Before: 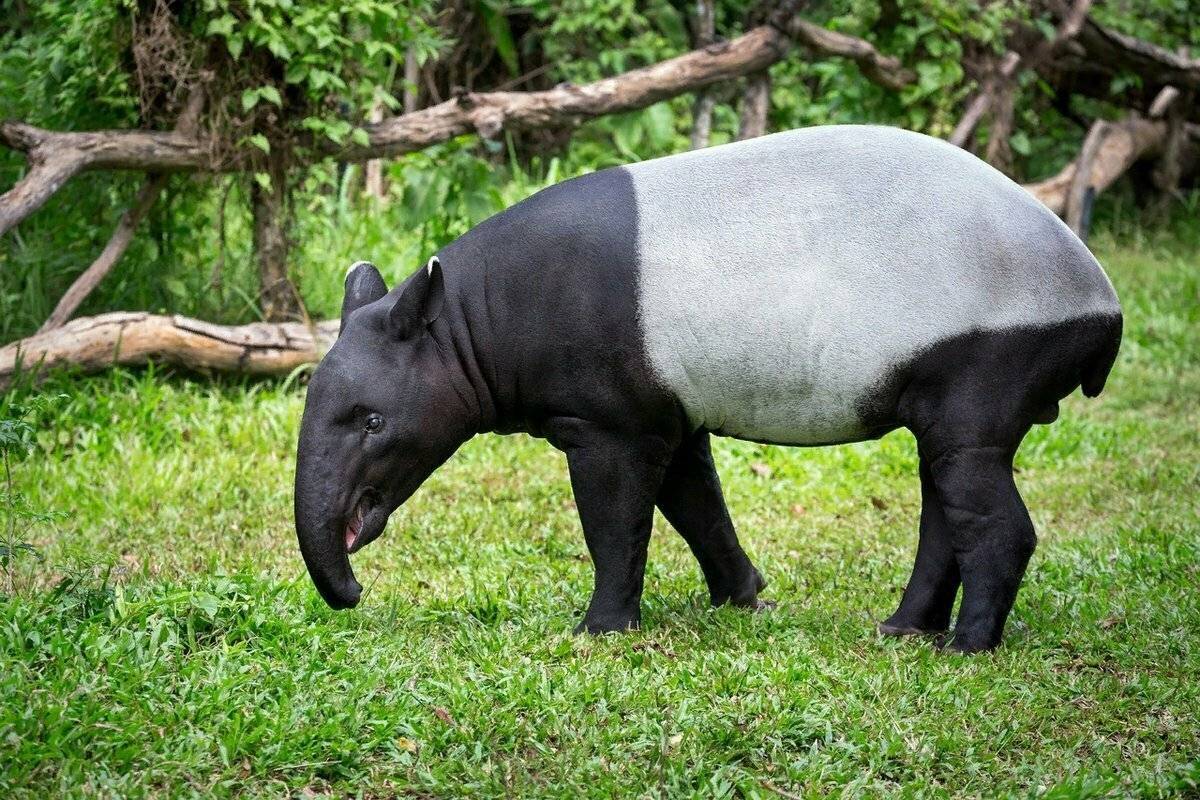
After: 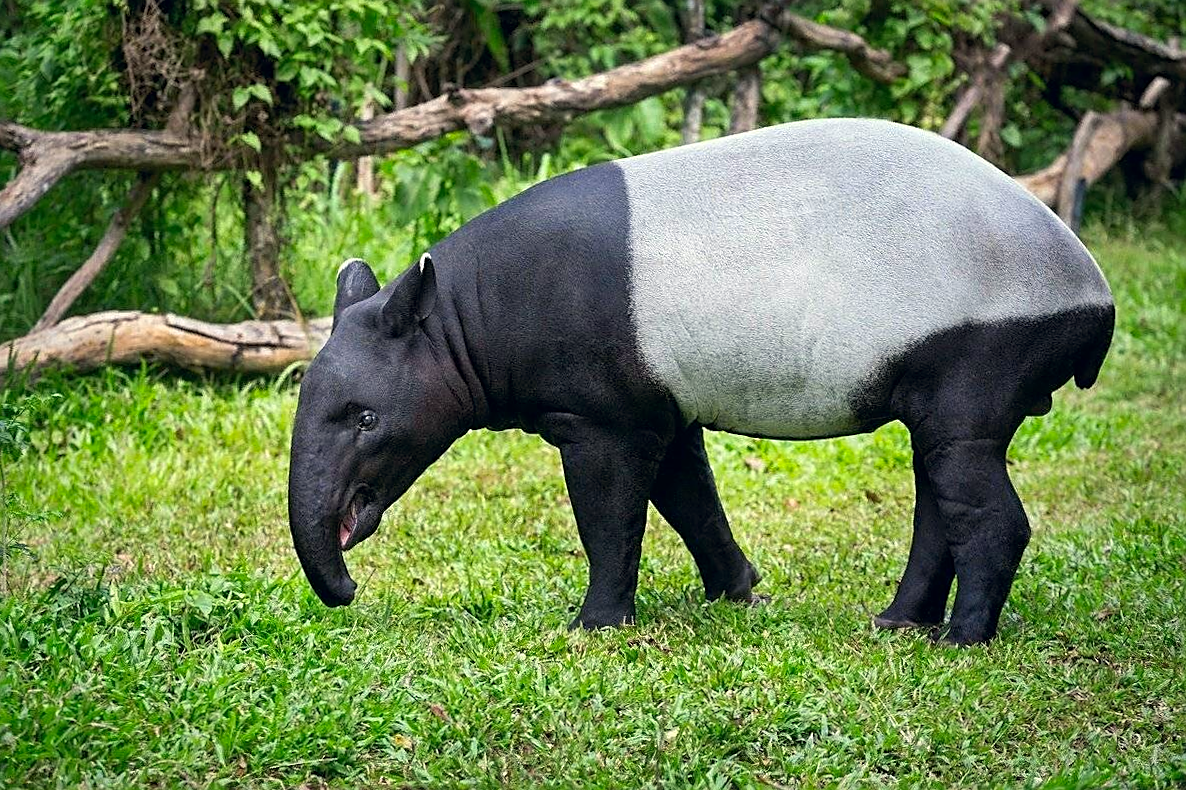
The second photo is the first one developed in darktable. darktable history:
color correction: highlights a* 0.207, highlights b* 2.7, shadows a* -0.874, shadows b* -4.78
sharpen: on, module defaults
rotate and perspective: rotation -0.45°, automatic cropping original format, crop left 0.008, crop right 0.992, crop top 0.012, crop bottom 0.988
color contrast: green-magenta contrast 1.1, blue-yellow contrast 1.1, unbound 0
